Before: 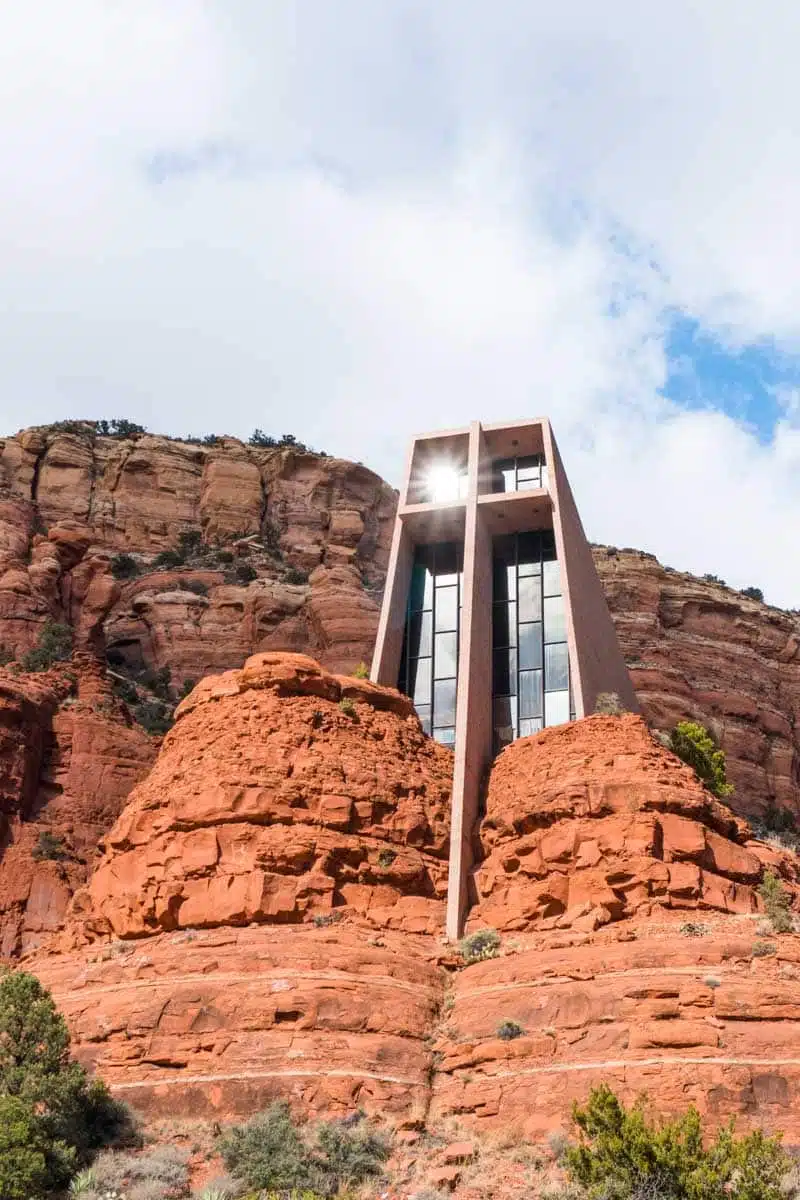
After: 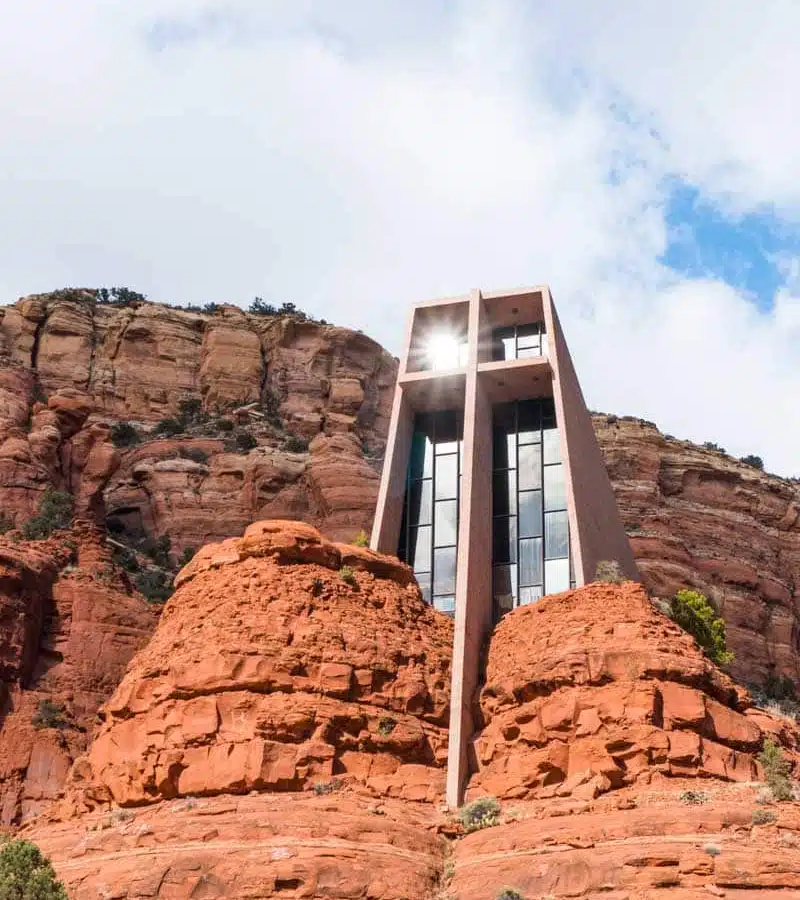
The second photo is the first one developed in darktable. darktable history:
crop: top 11.033%, bottom 13.943%
